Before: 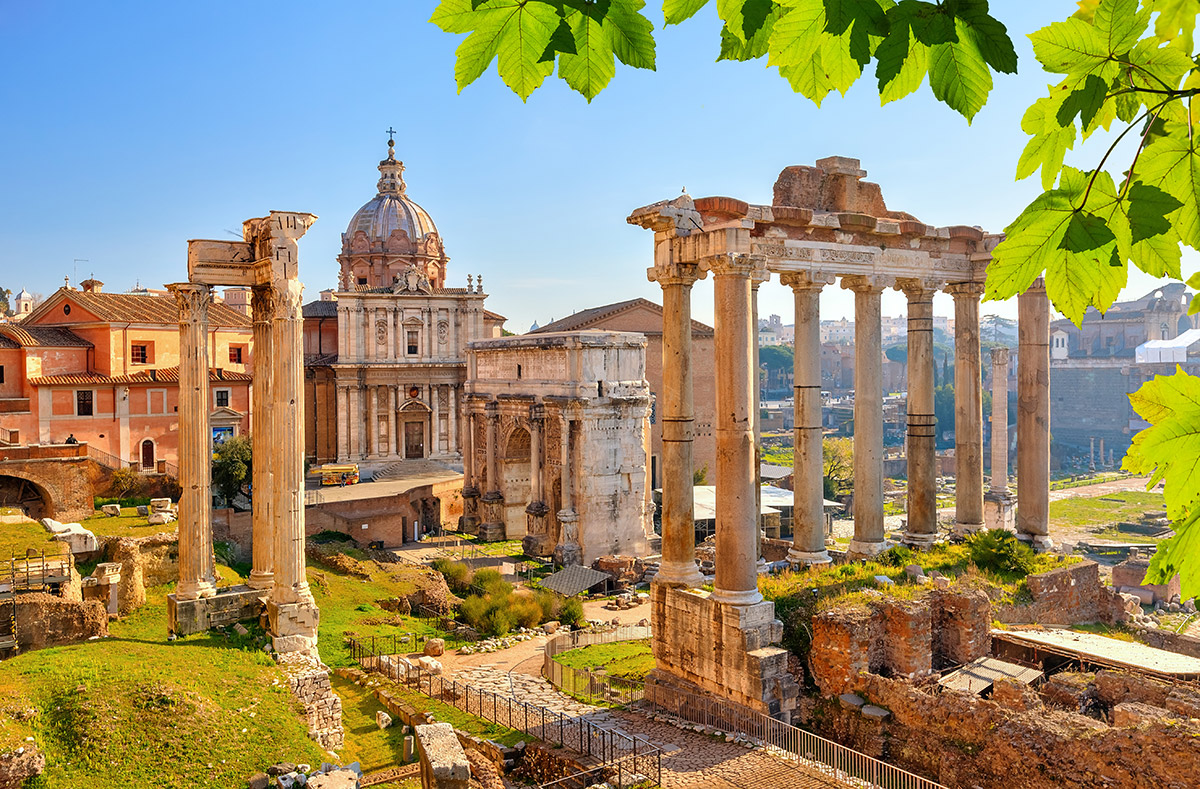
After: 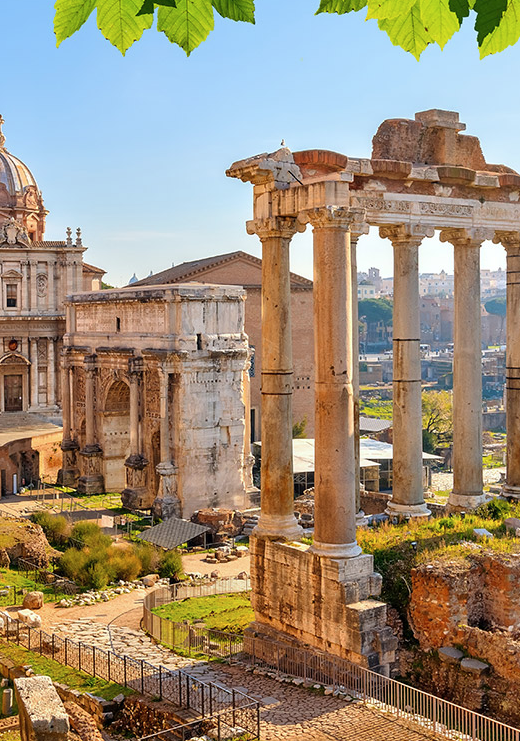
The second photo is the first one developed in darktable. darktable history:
crop: left 33.452%, top 6.025%, right 23.155%
contrast brightness saturation: saturation -0.05
